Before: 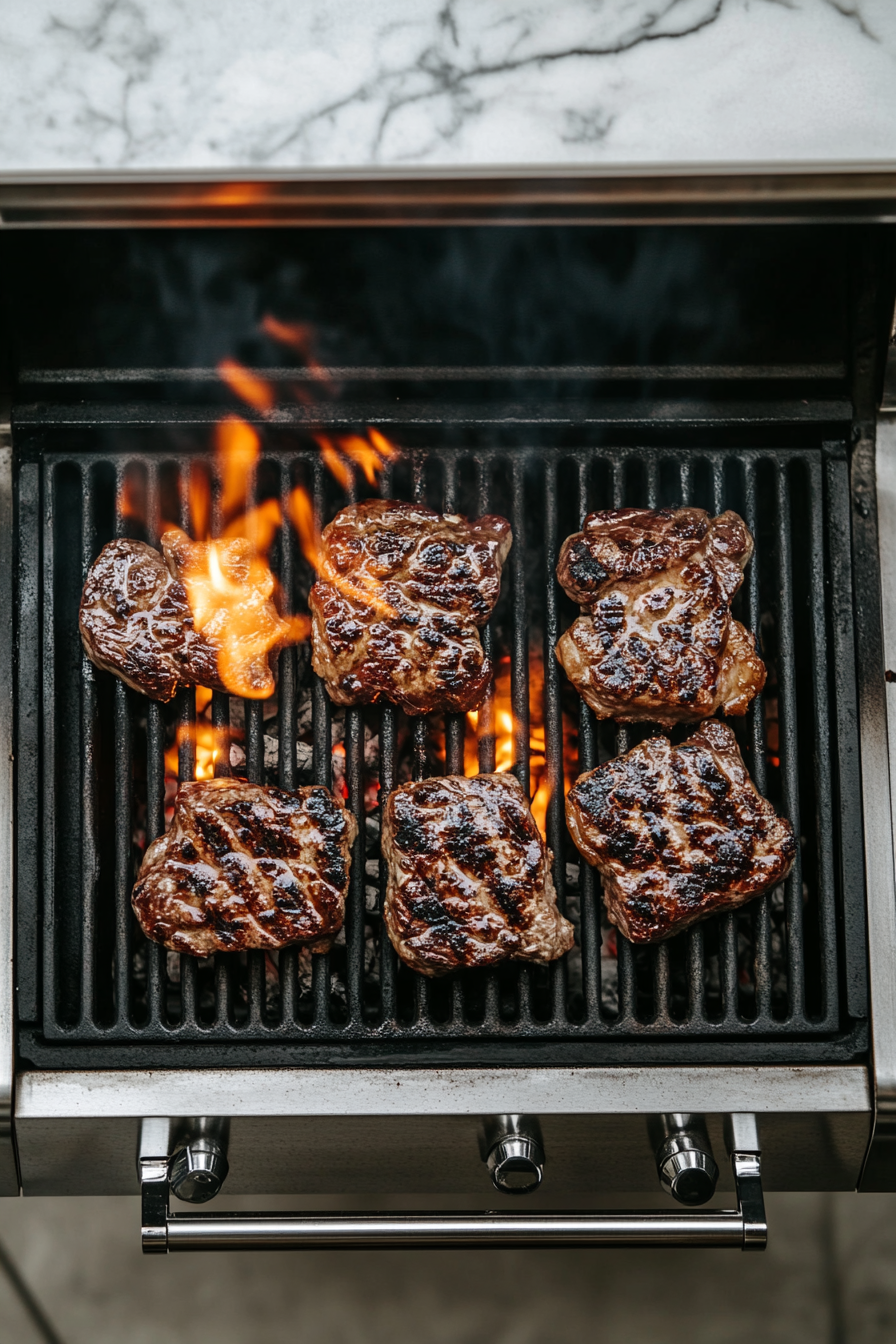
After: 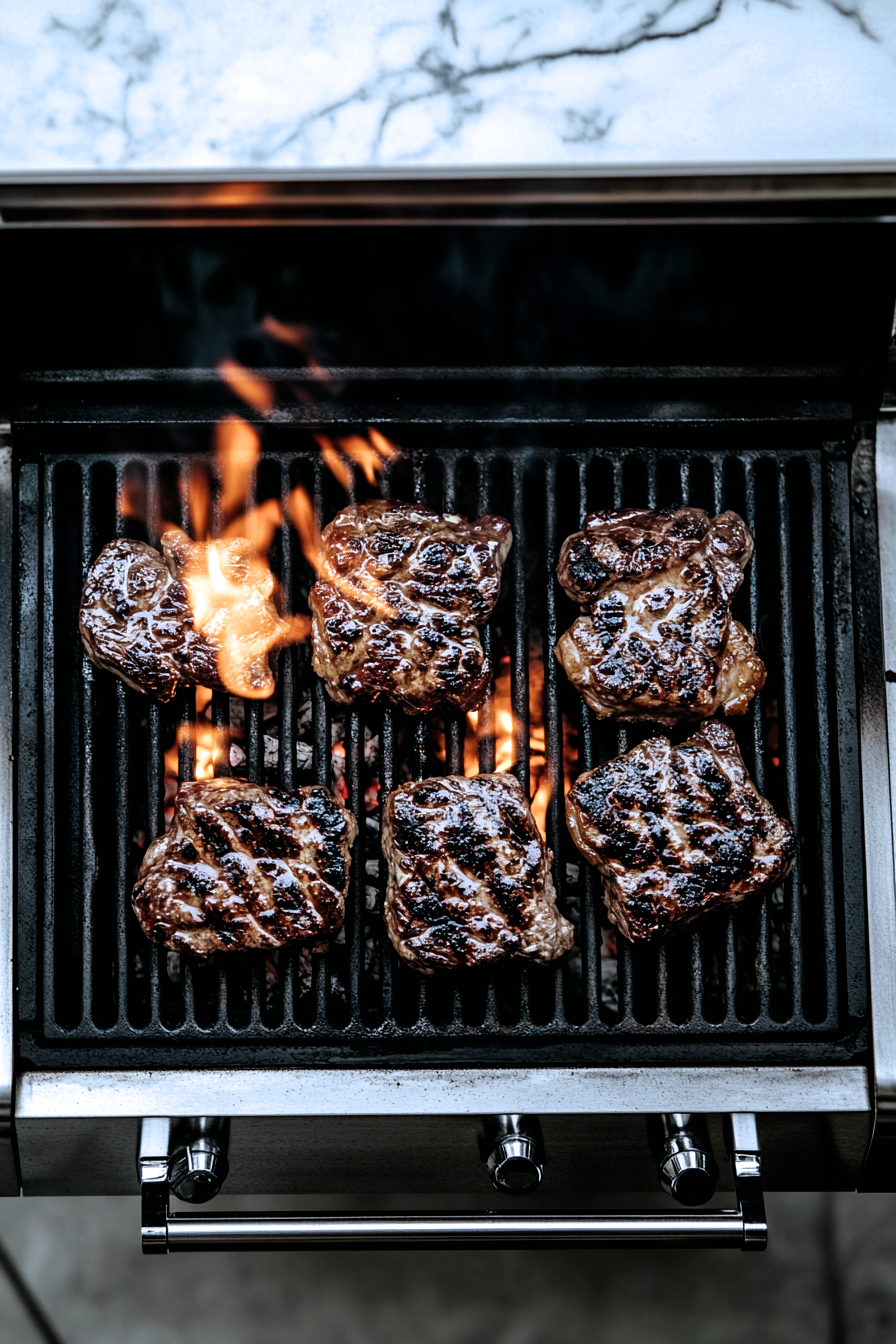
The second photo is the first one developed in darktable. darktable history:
color calibration: x 0.381, y 0.391, temperature 4088.34 K
filmic rgb: black relative exposure -8.29 EV, white relative exposure 2.2 EV, target white luminance 99.999%, hardness 7.09, latitude 74.33%, contrast 1.318, highlights saturation mix -1.68%, shadows ↔ highlights balance 30.77%
